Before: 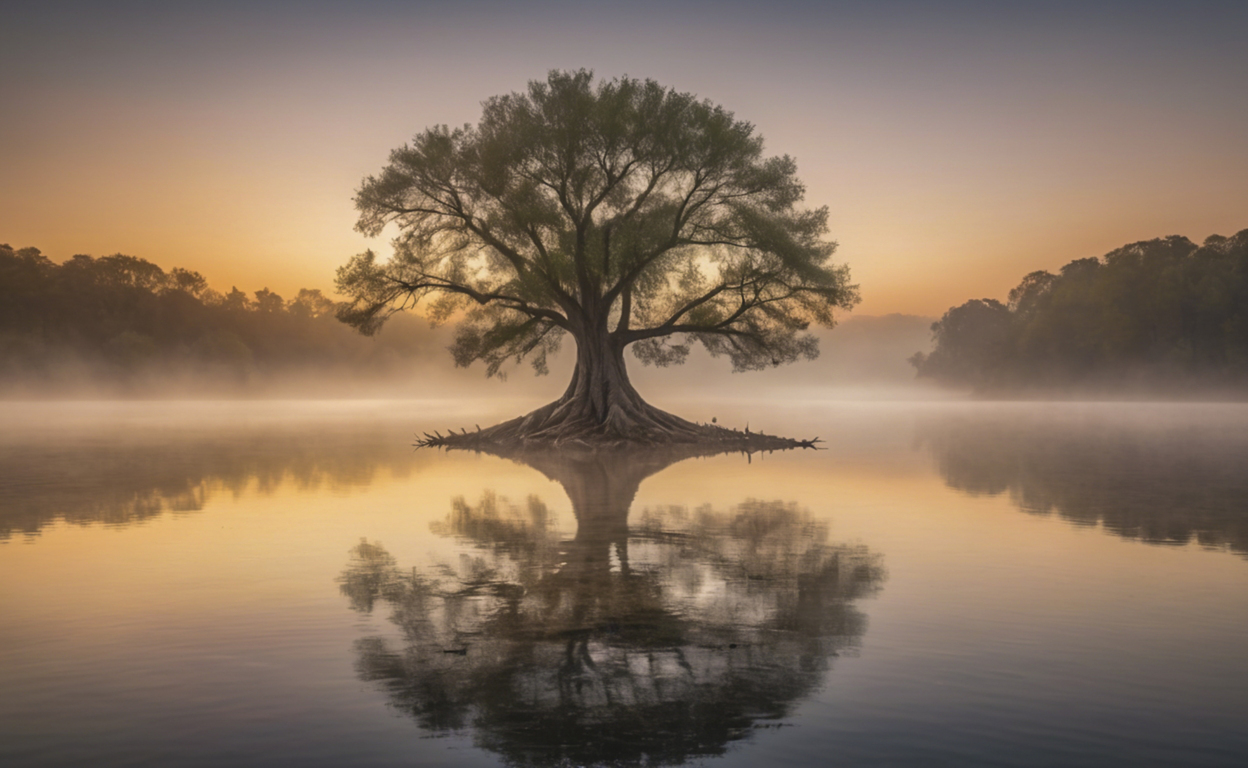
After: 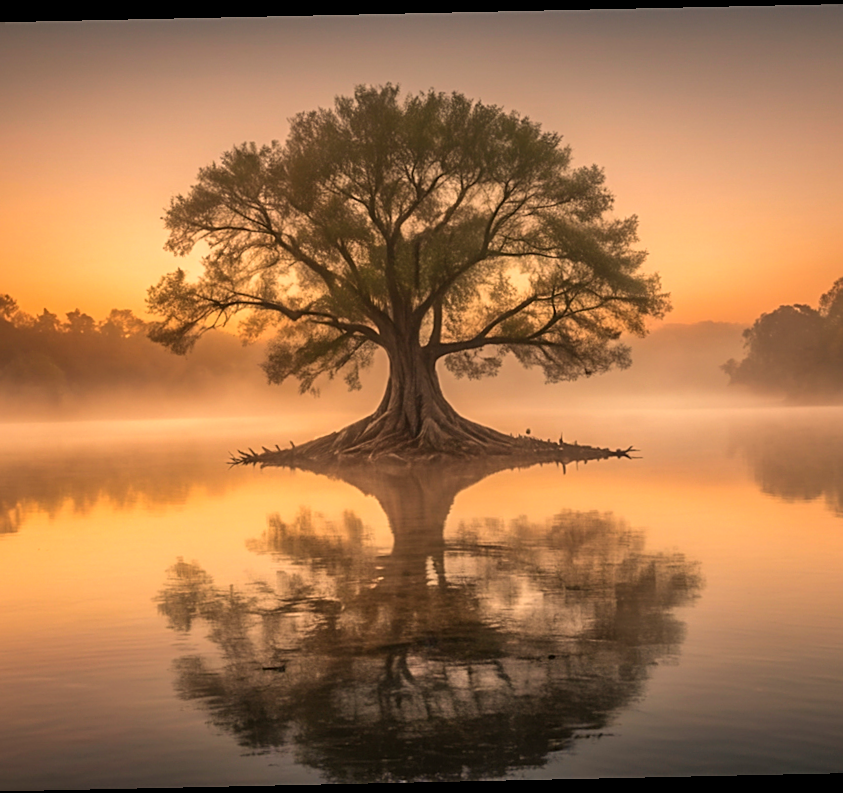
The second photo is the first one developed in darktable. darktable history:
crop and rotate: left 15.446%, right 17.836%
white balance: red 1.123, blue 0.83
sharpen: radius 1.967
rotate and perspective: rotation -1.24°, automatic cropping off
